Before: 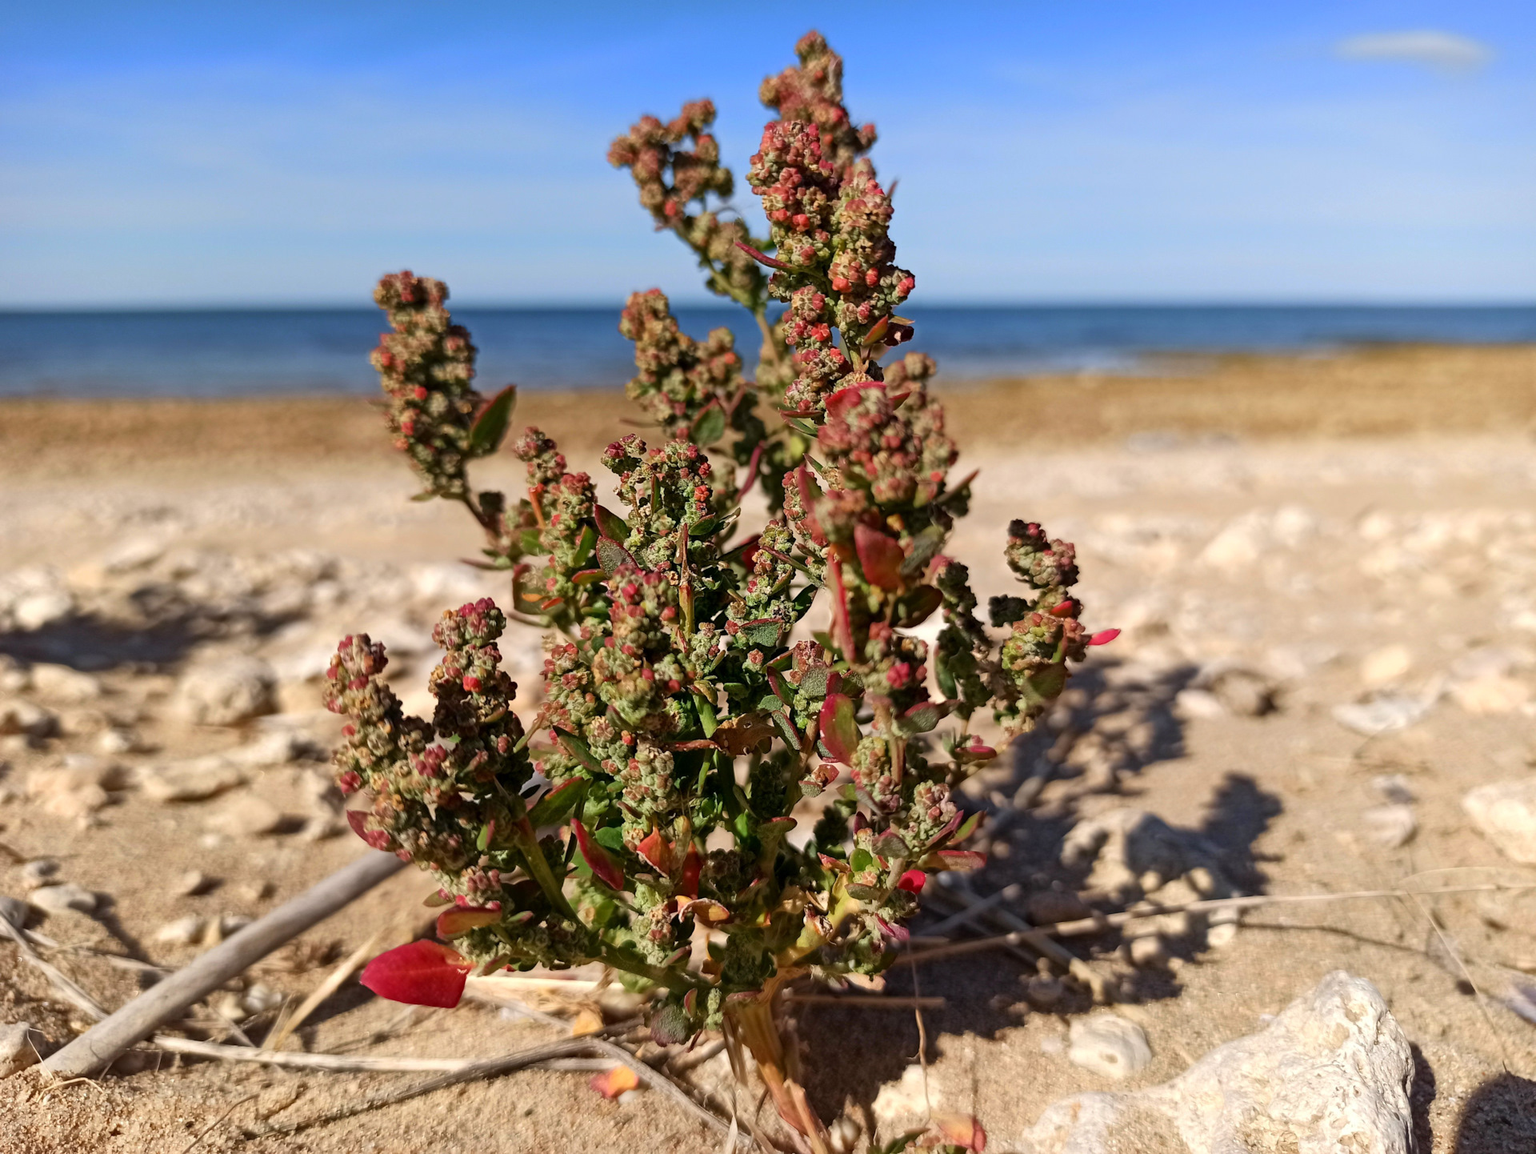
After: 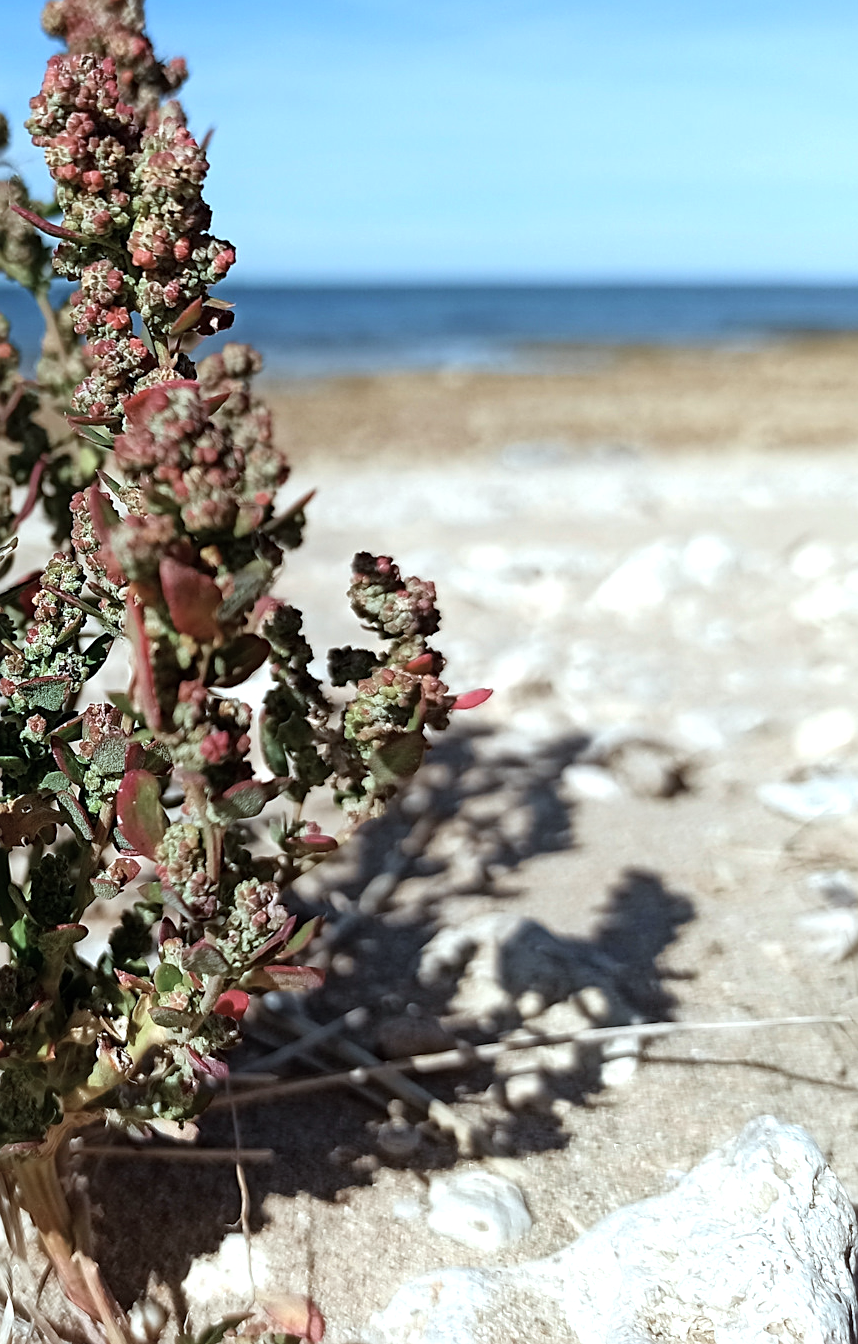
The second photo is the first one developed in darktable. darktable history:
color correction: highlights a* -12.36, highlights b* -17.61, saturation 0.702
crop: left 47.315%, top 6.737%, right 7.993%
tone equalizer: -8 EV -0.403 EV, -7 EV -0.401 EV, -6 EV -0.315 EV, -5 EV -0.197 EV, -3 EV 0.211 EV, -2 EV 0.311 EV, -1 EV 0.405 EV, +0 EV 0.429 EV, mask exposure compensation -0.489 EV
sharpen: on, module defaults
